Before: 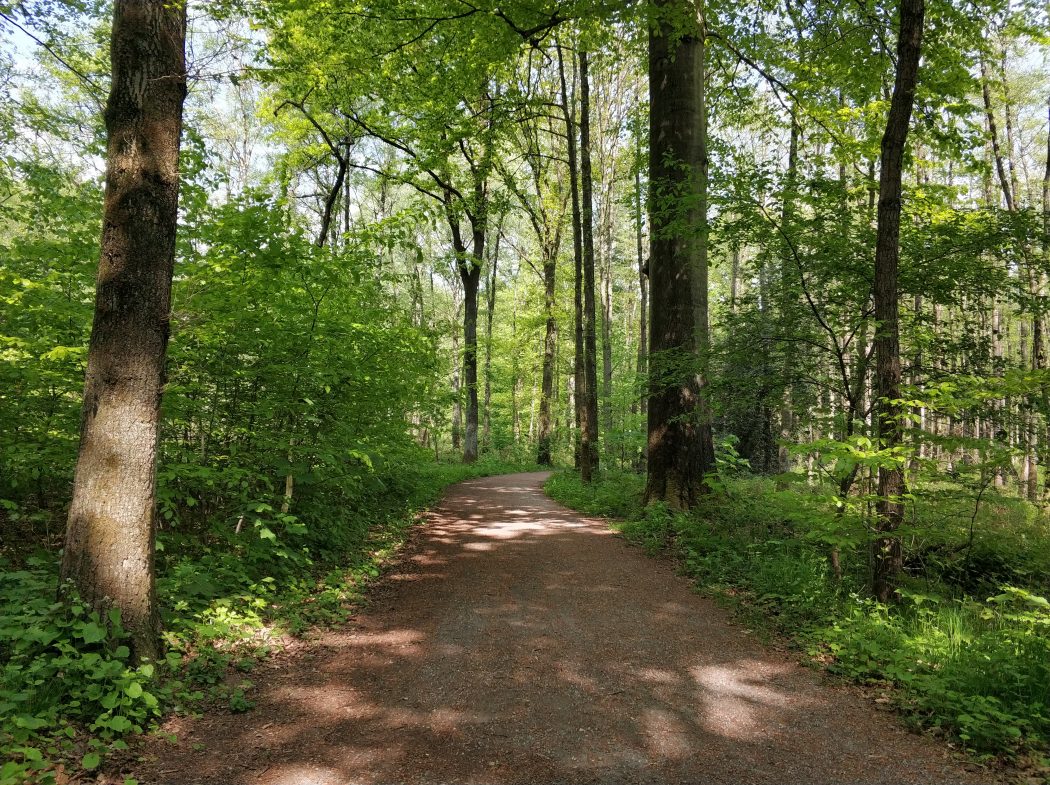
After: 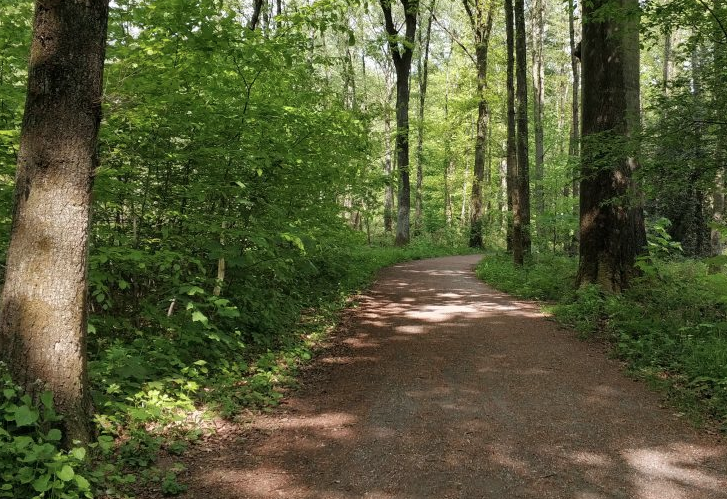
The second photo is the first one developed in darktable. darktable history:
contrast brightness saturation: saturation -0.1
crop: left 6.488%, top 27.668%, right 24.183%, bottom 8.656%
